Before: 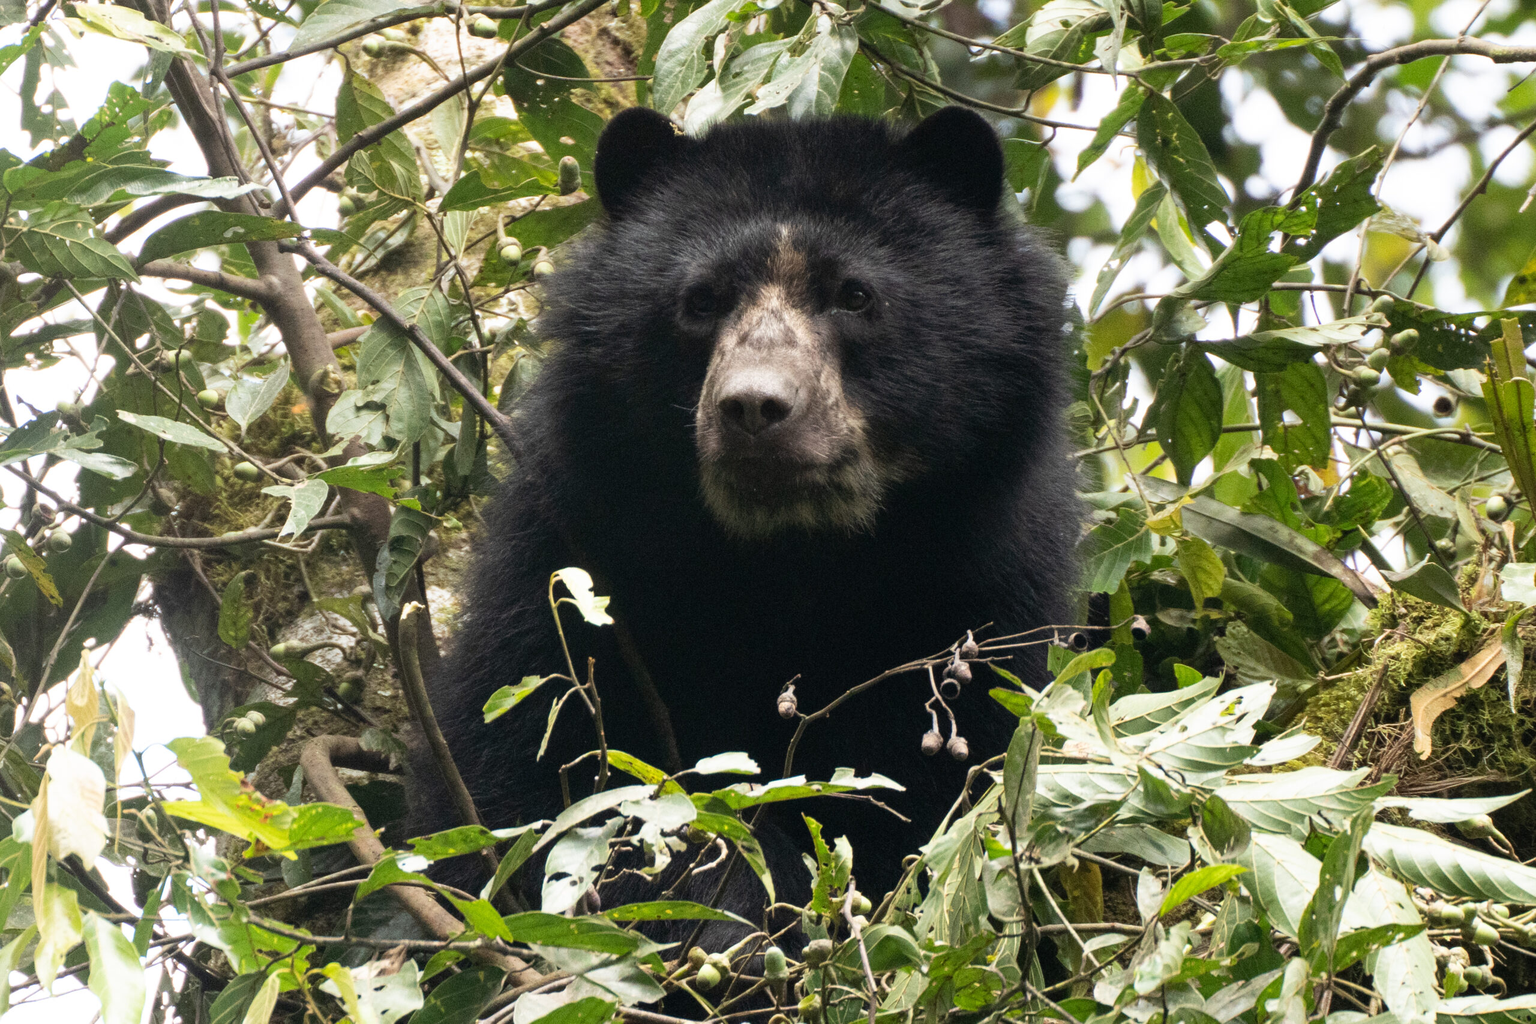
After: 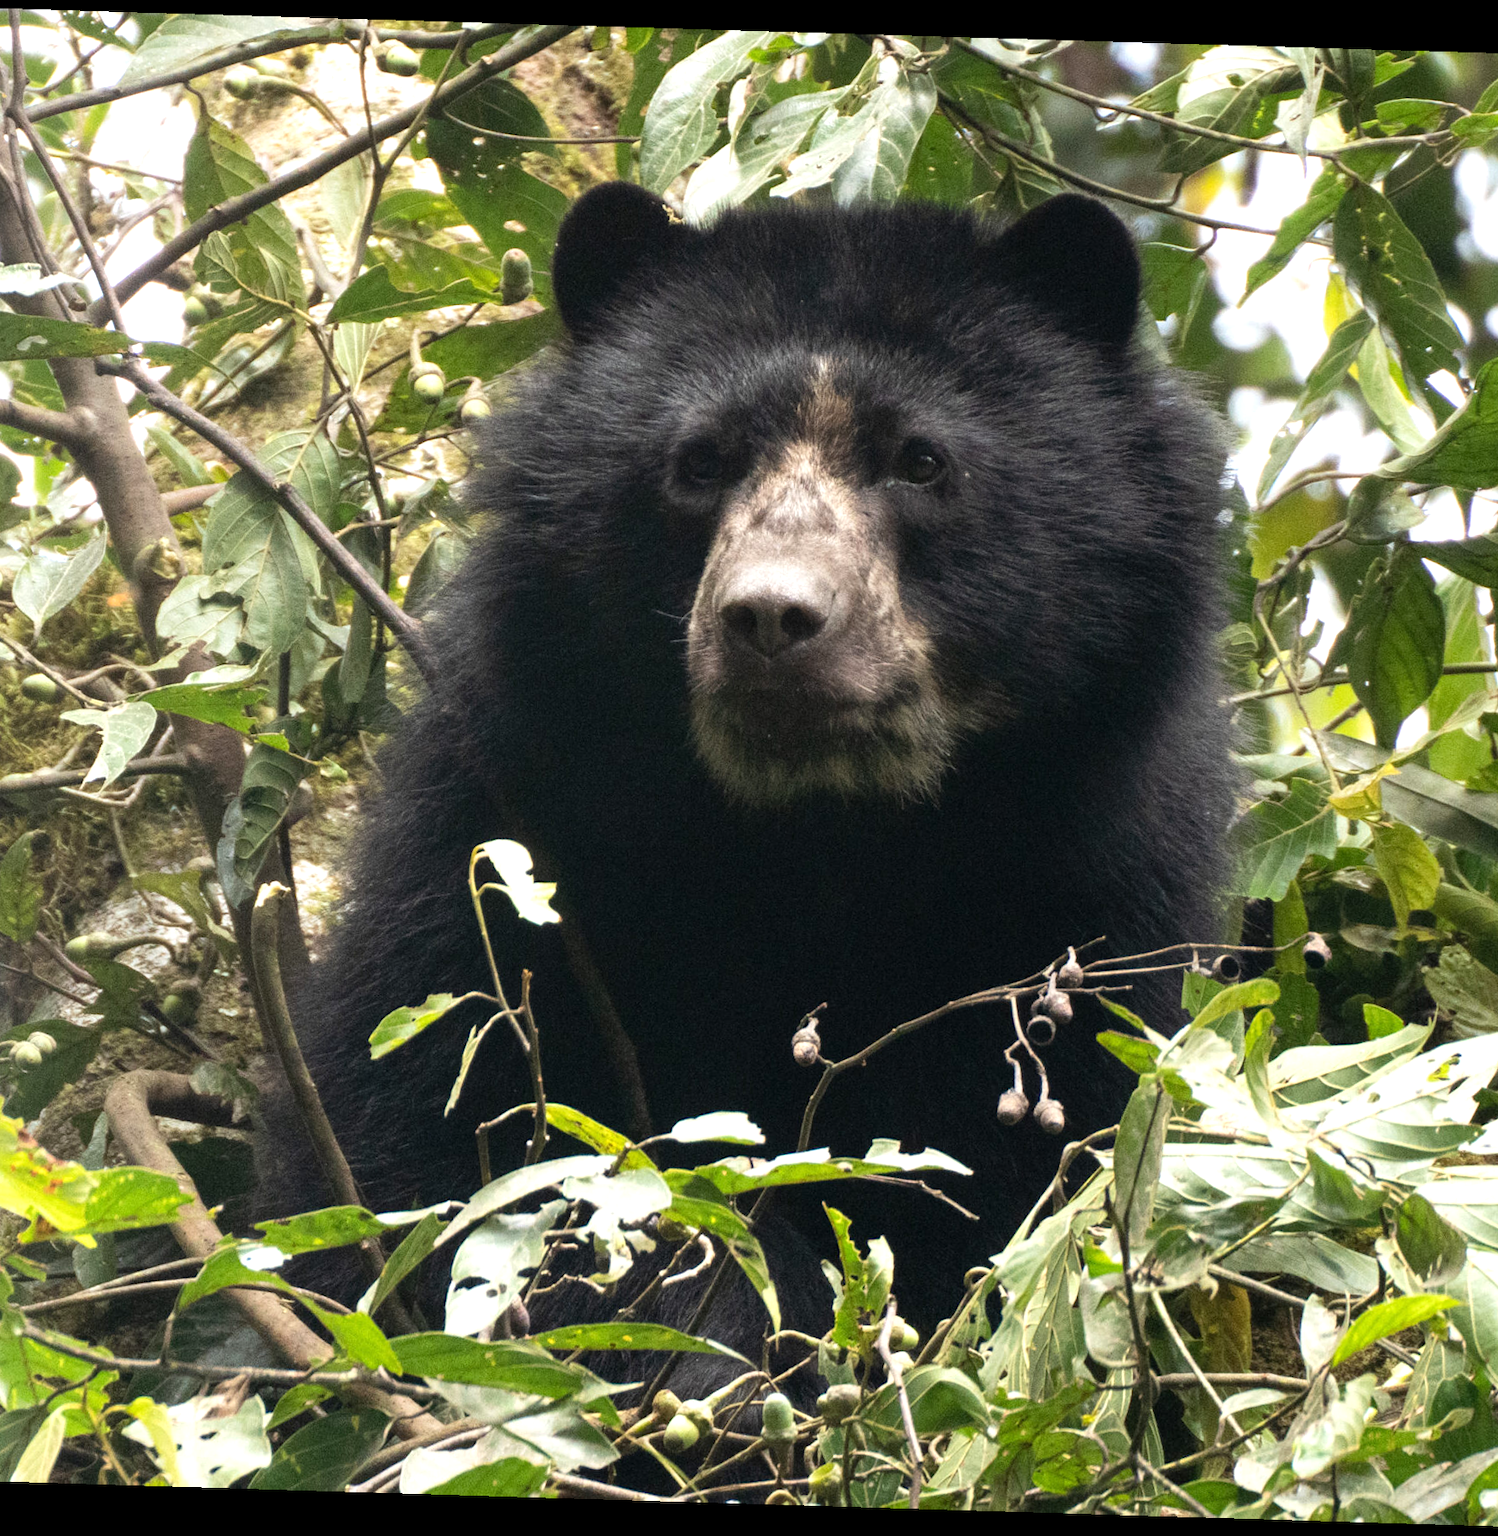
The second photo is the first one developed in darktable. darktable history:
rotate and perspective: rotation 1.72°, automatic cropping off
exposure: exposure 0.367 EV, compensate highlight preservation false
crop and rotate: left 15.055%, right 18.278%
